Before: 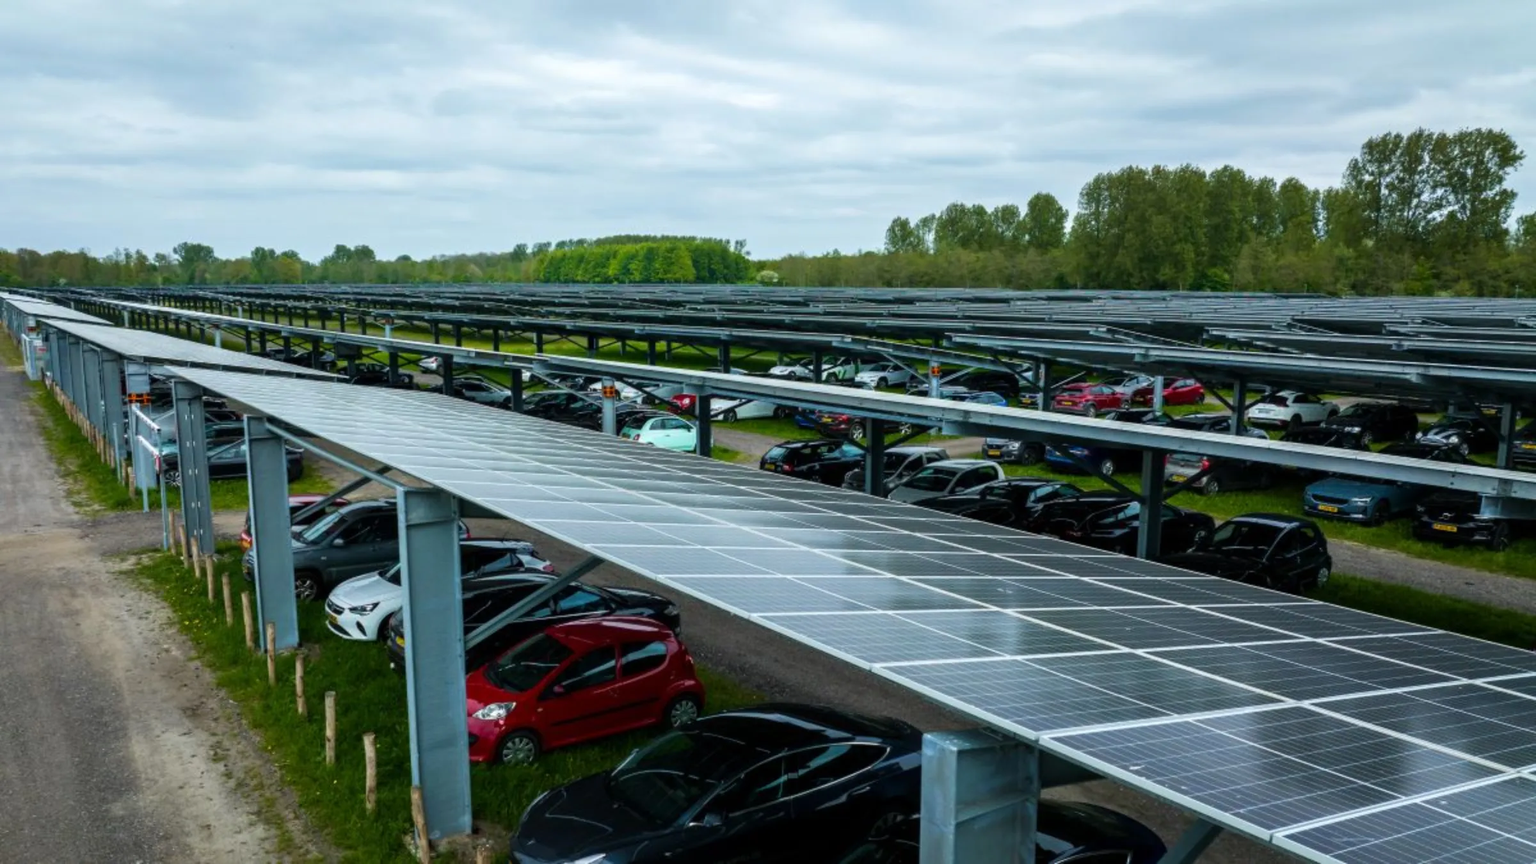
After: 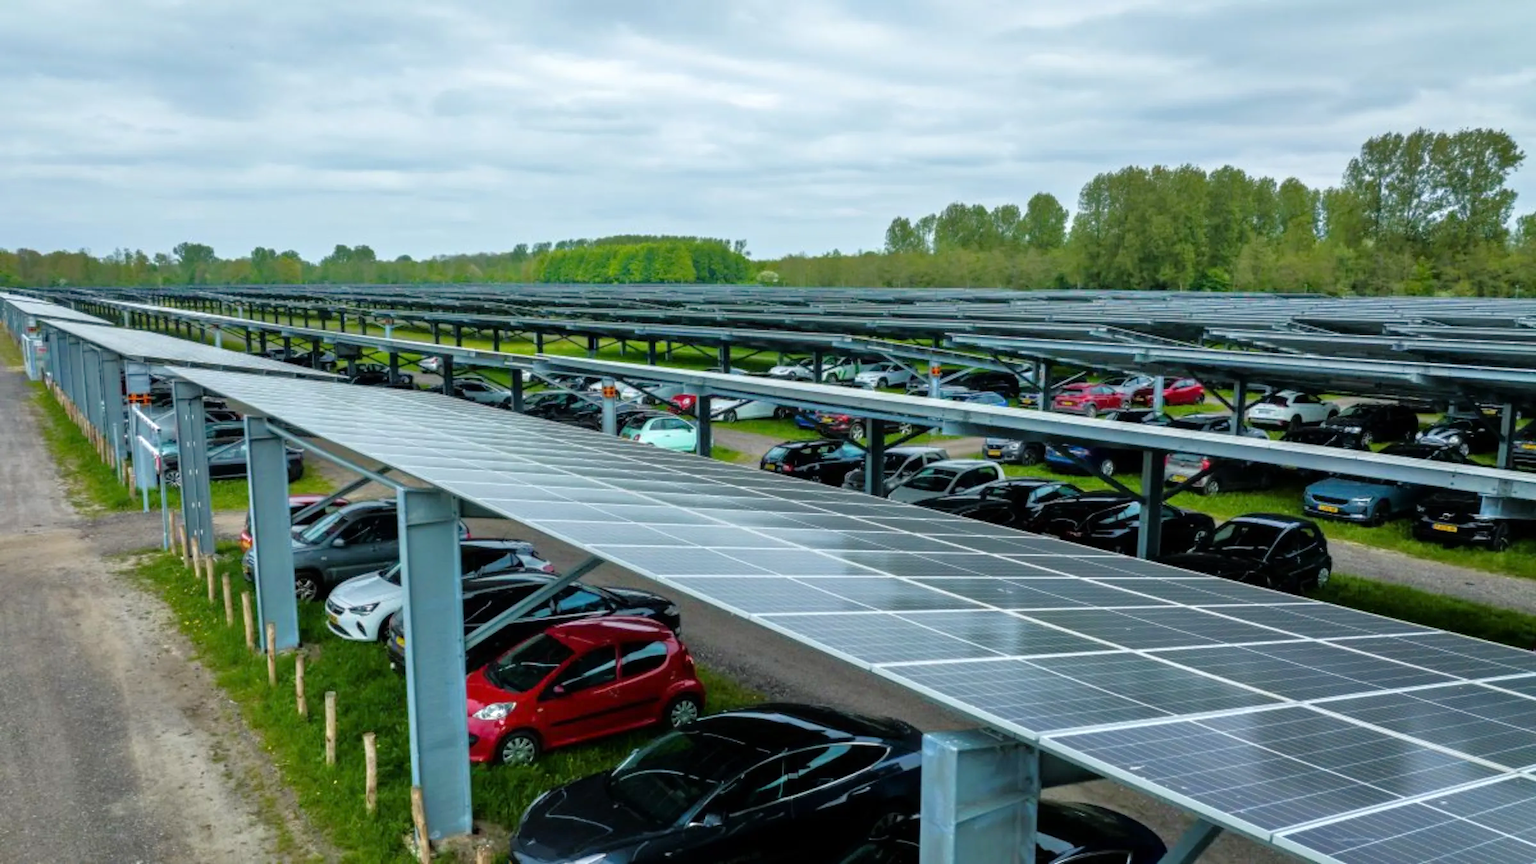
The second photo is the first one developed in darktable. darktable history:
tone equalizer: -7 EV 0.148 EV, -6 EV 0.637 EV, -5 EV 1.14 EV, -4 EV 1.33 EV, -3 EV 1.13 EV, -2 EV 0.6 EV, -1 EV 0.15 EV
